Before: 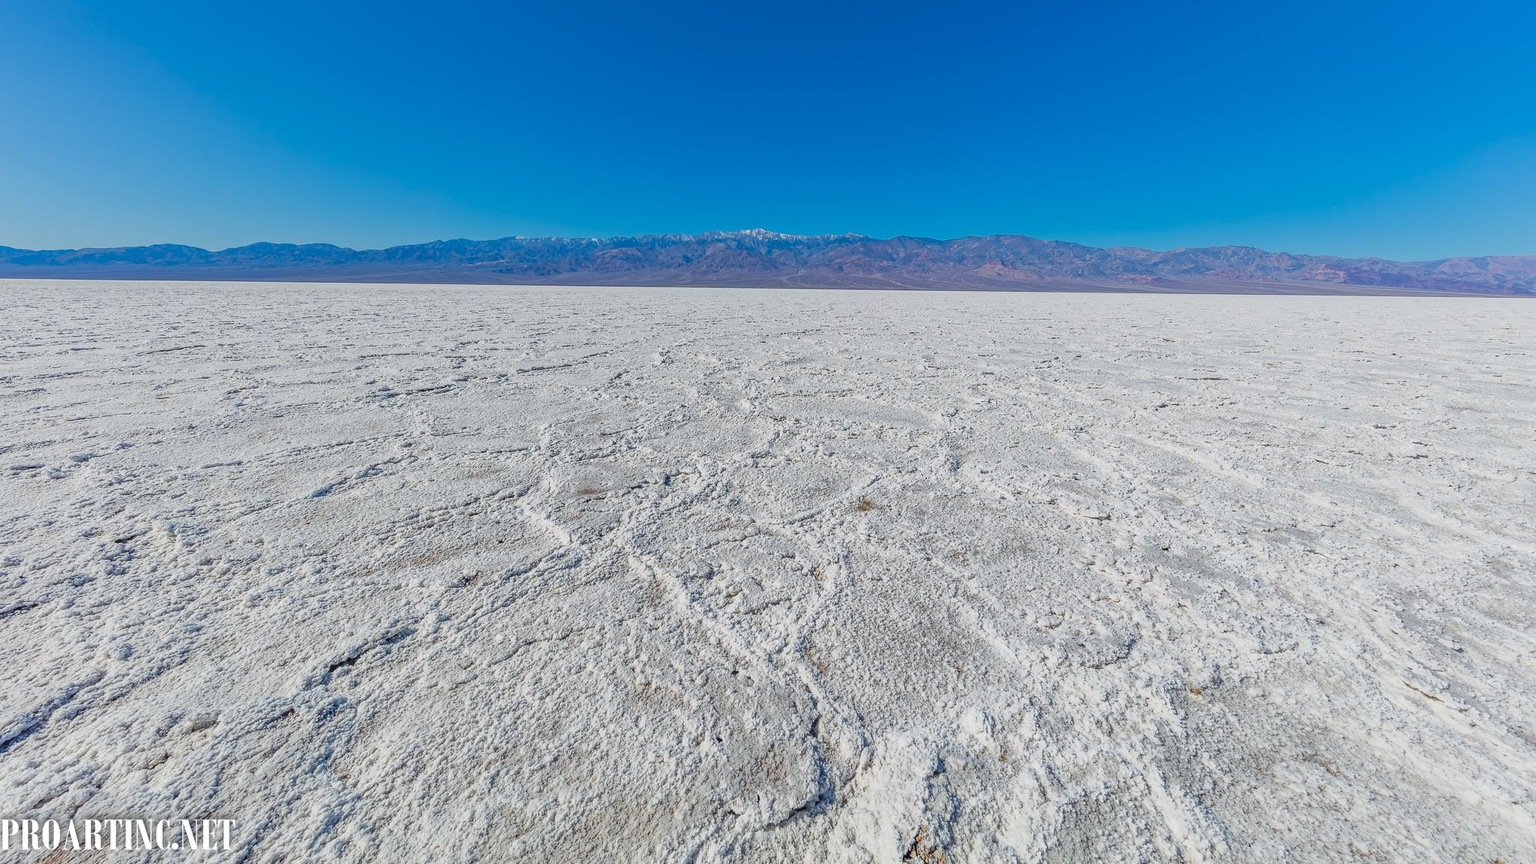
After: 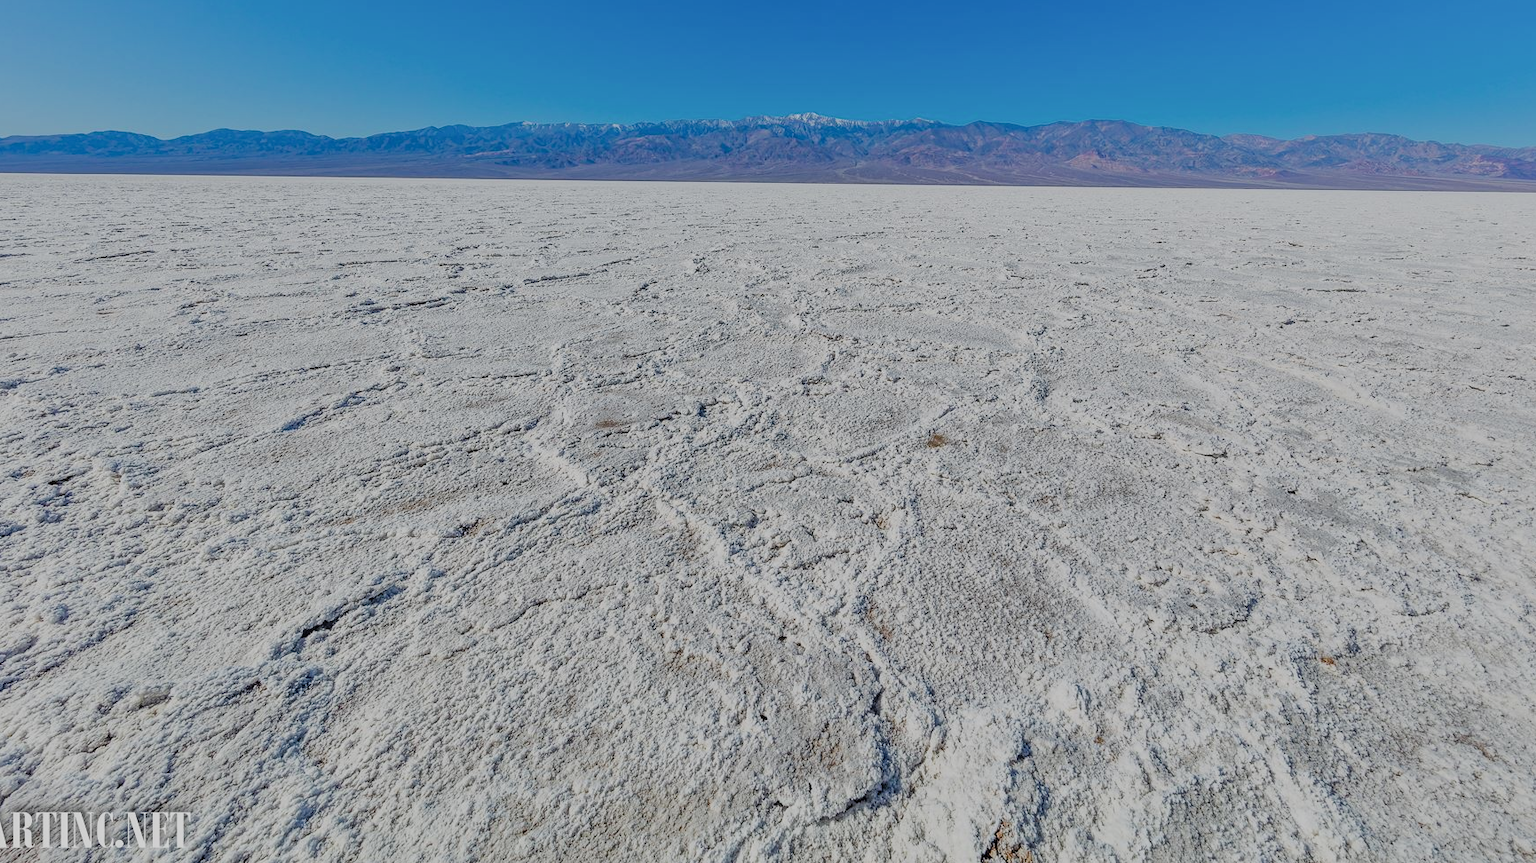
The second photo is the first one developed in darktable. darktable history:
shadows and highlights: soften with gaussian
filmic rgb: black relative exposure -7.65 EV, white relative exposure 4.56 EV, hardness 3.61
crop and rotate: left 4.842%, top 15.51%, right 10.668%
